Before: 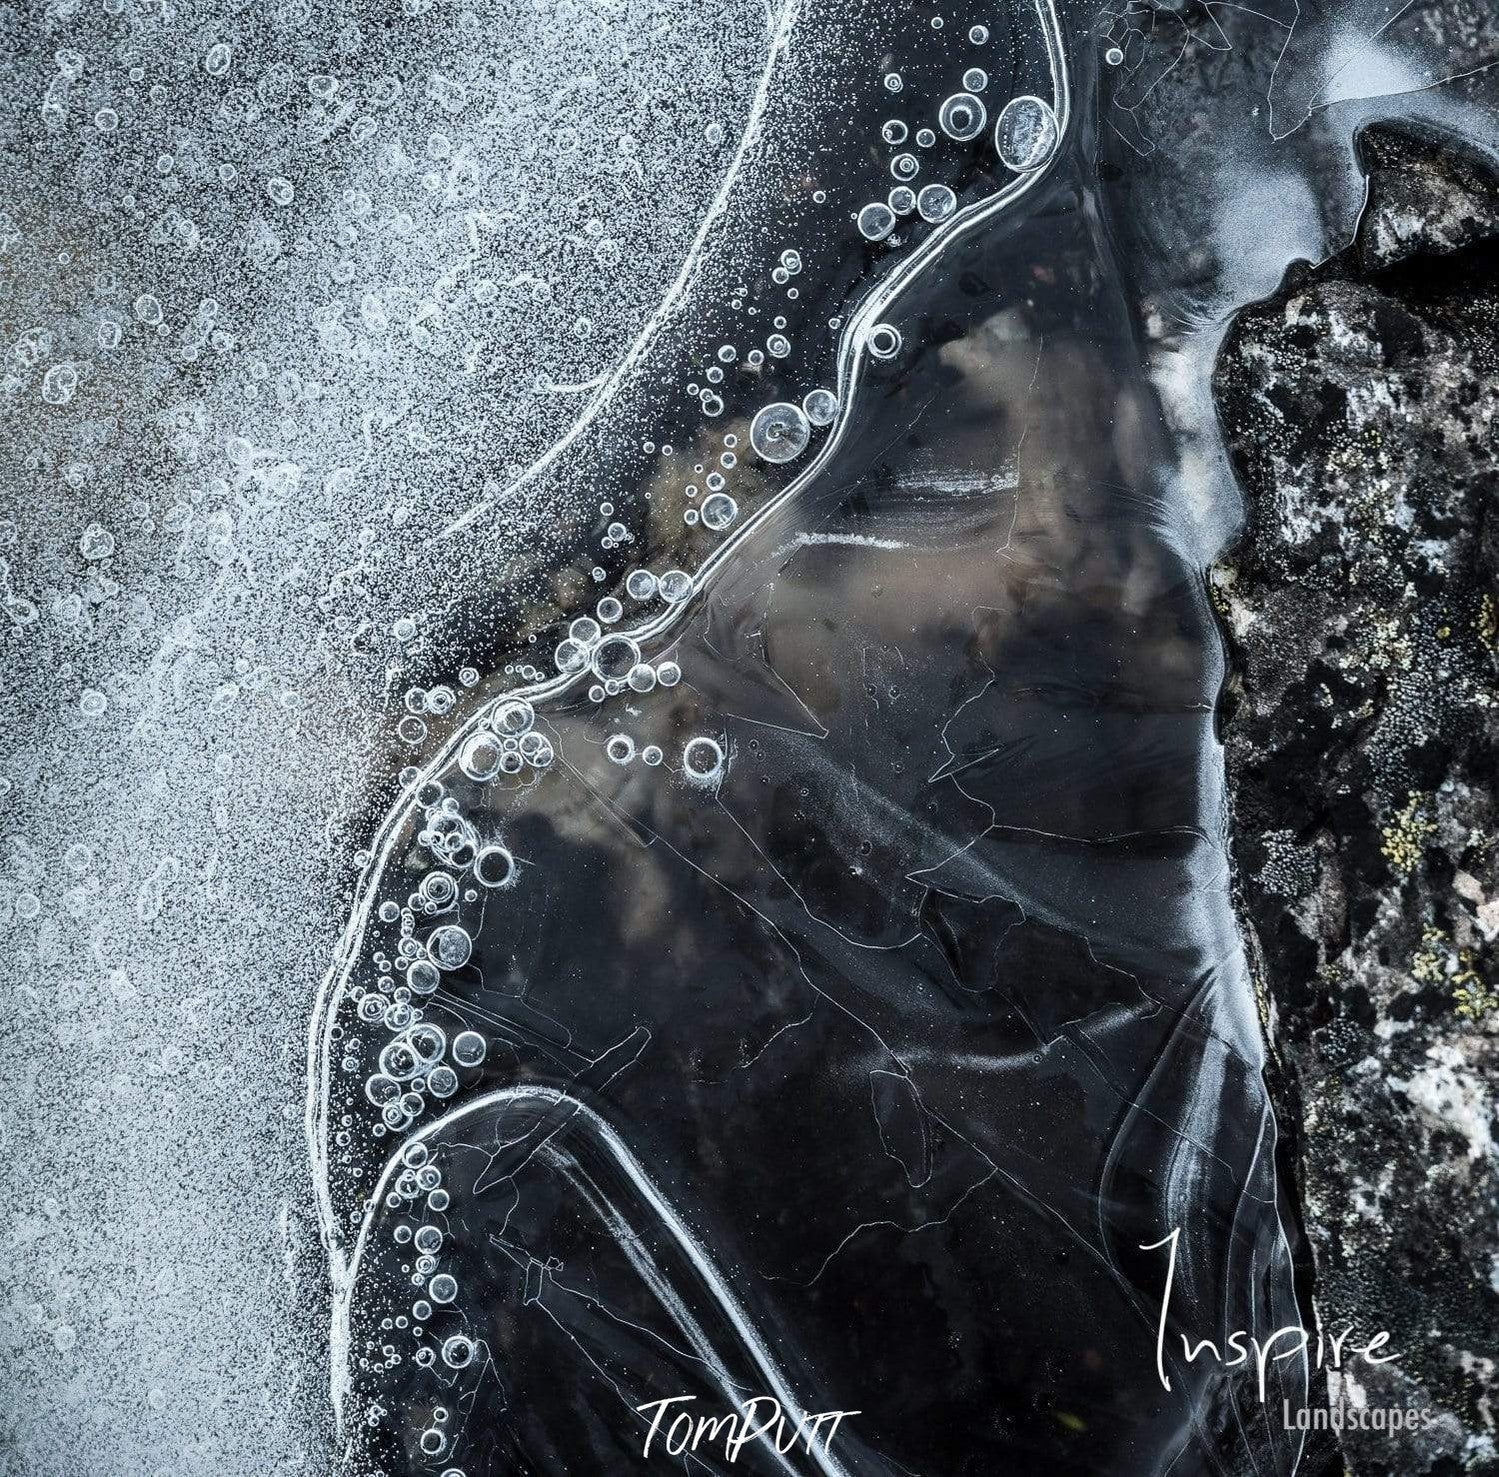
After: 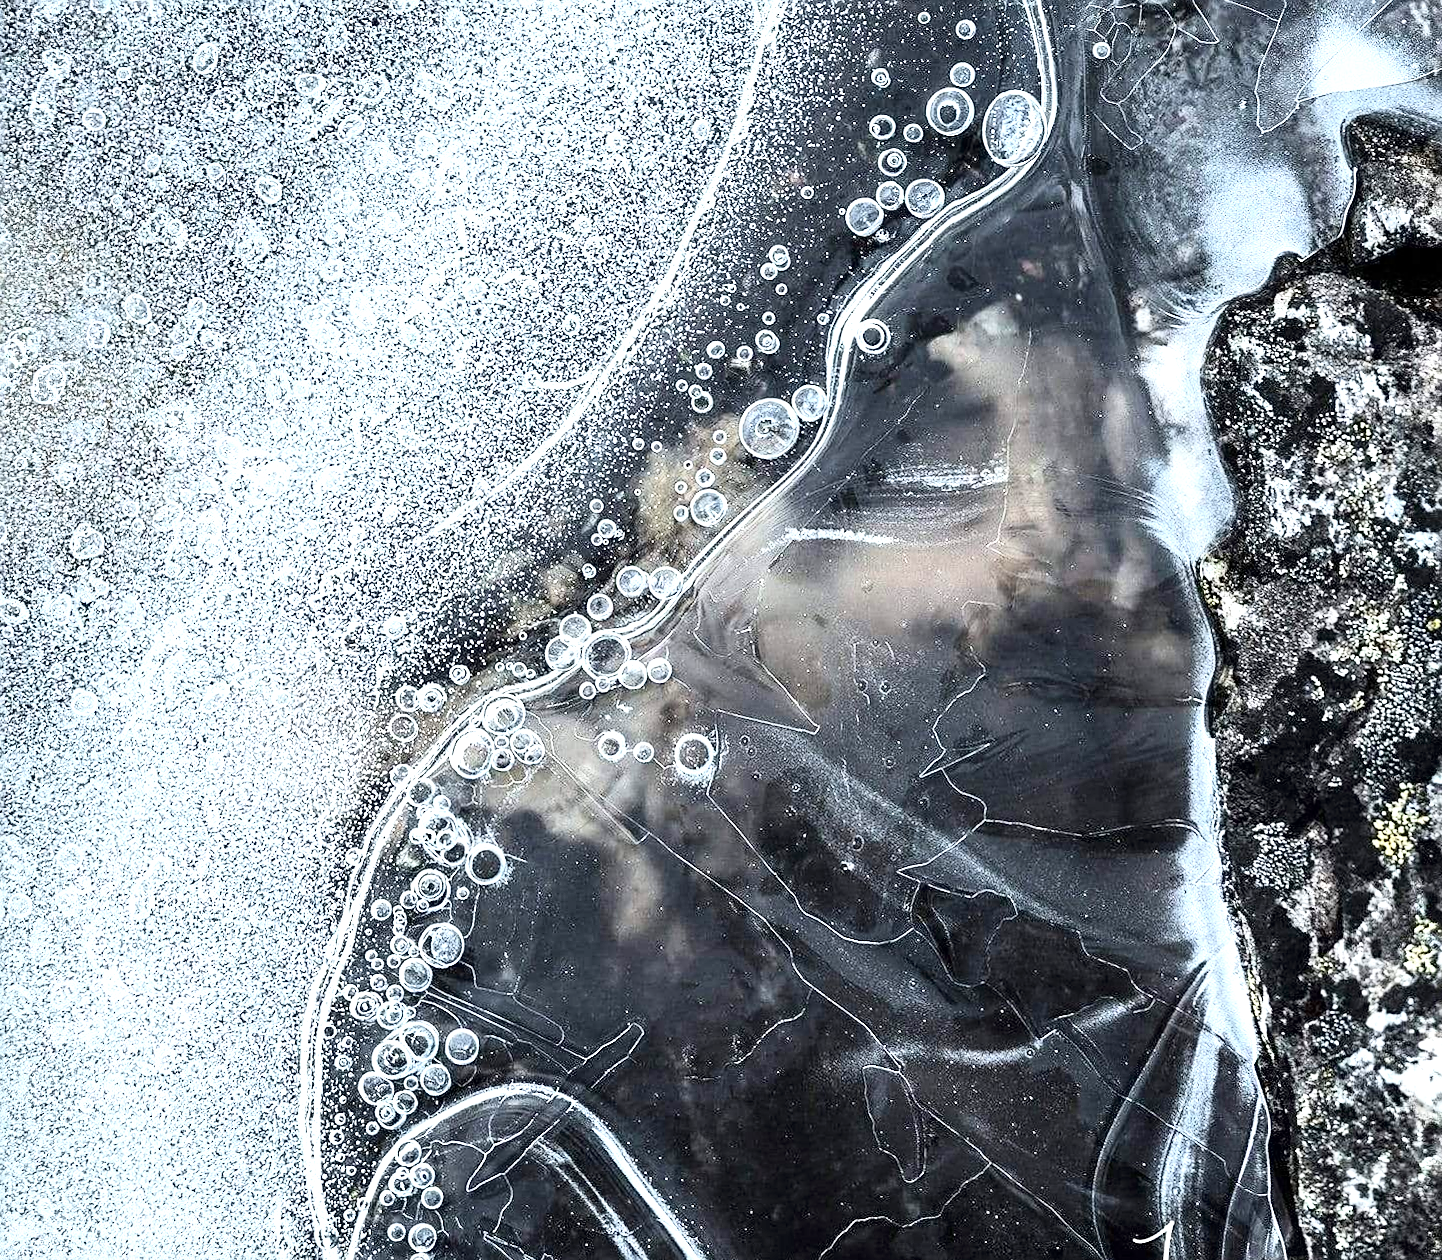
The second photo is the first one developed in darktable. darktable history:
sharpen: on, module defaults
exposure: exposure 1.001 EV, compensate exposure bias true, compensate highlight preservation false
crop and rotate: angle 0.328°, left 0.341%, right 2.854%, bottom 14.15%
tone curve: curves: ch0 [(0, 0) (0.004, 0.001) (0.133, 0.132) (0.325, 0.395) (0.455, 0.565) (0.832, 0.925) (1, 1)], color space Lab, independent channels, preserve colors none
